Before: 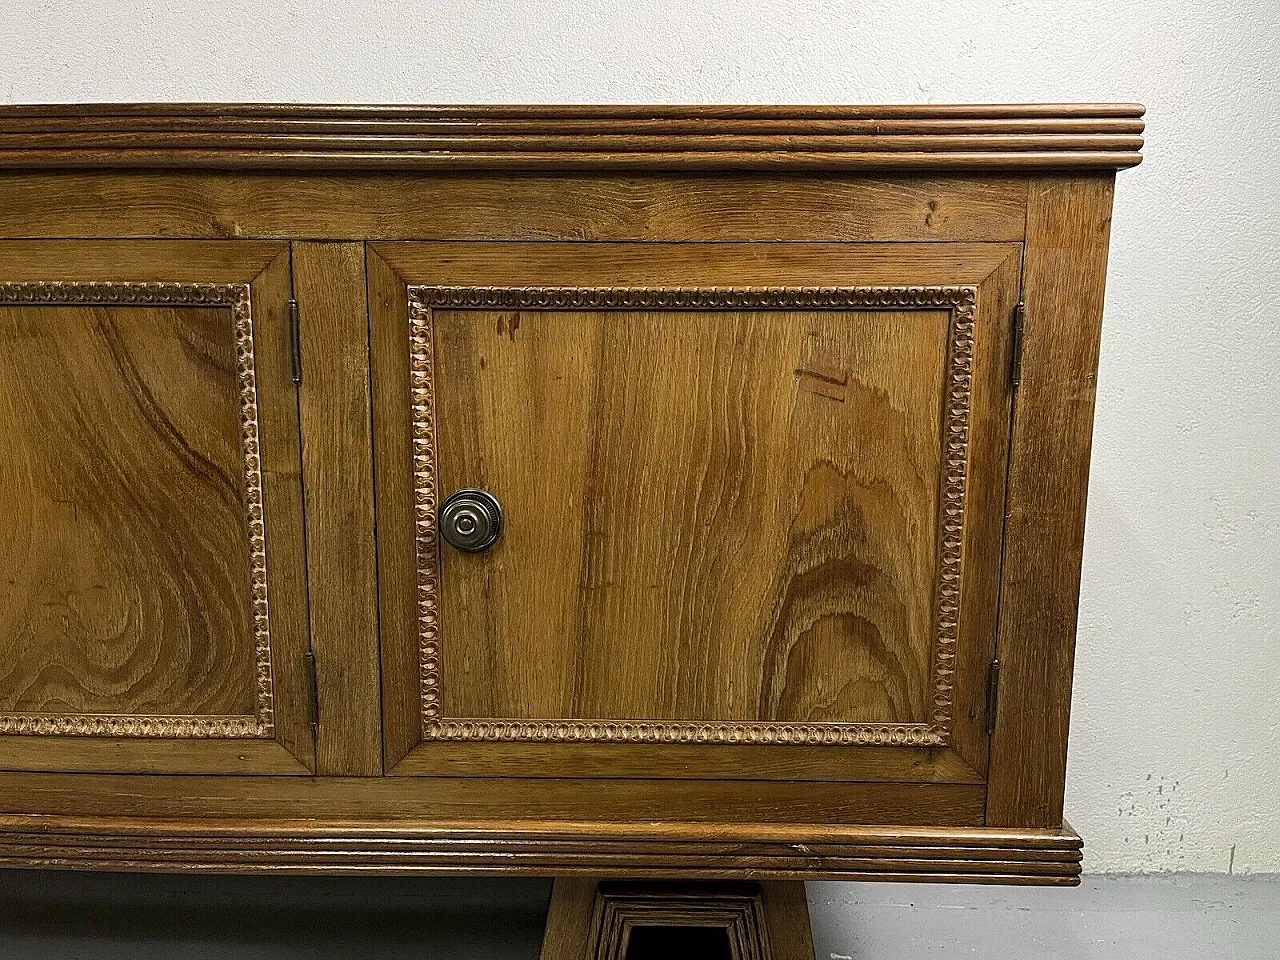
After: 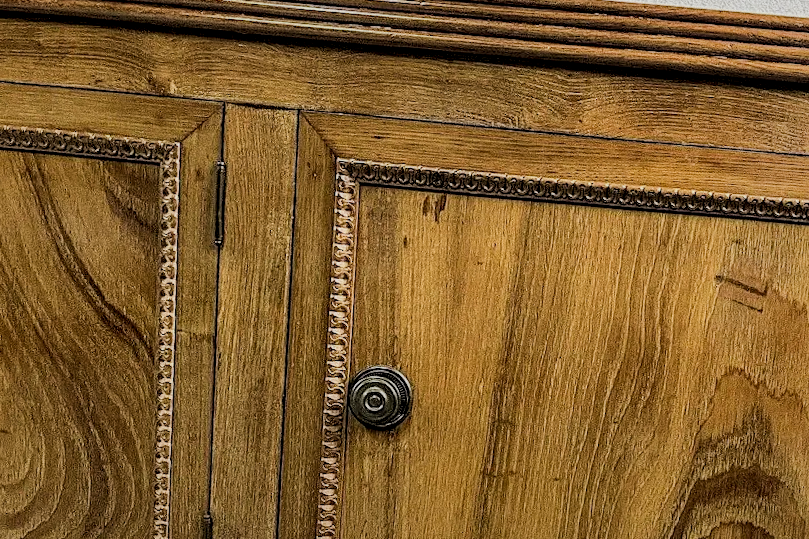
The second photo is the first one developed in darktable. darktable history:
filmic rgb: black relative exposure -5 EV, hardness 2.88, contrast 1.1, highlights saturation mix -20%
crop and rotate: angle -4.99°, left 2.122%, top 6.945%, right 27.566%, bottom 30.519%
shadows and highlights: shadows 25, highlights -70
exposure: black level correction 0, exposure 0.6 EV, compensate highlight preservation false
local contrast: detail 130%
grain: coarseness 0.47 ISO
